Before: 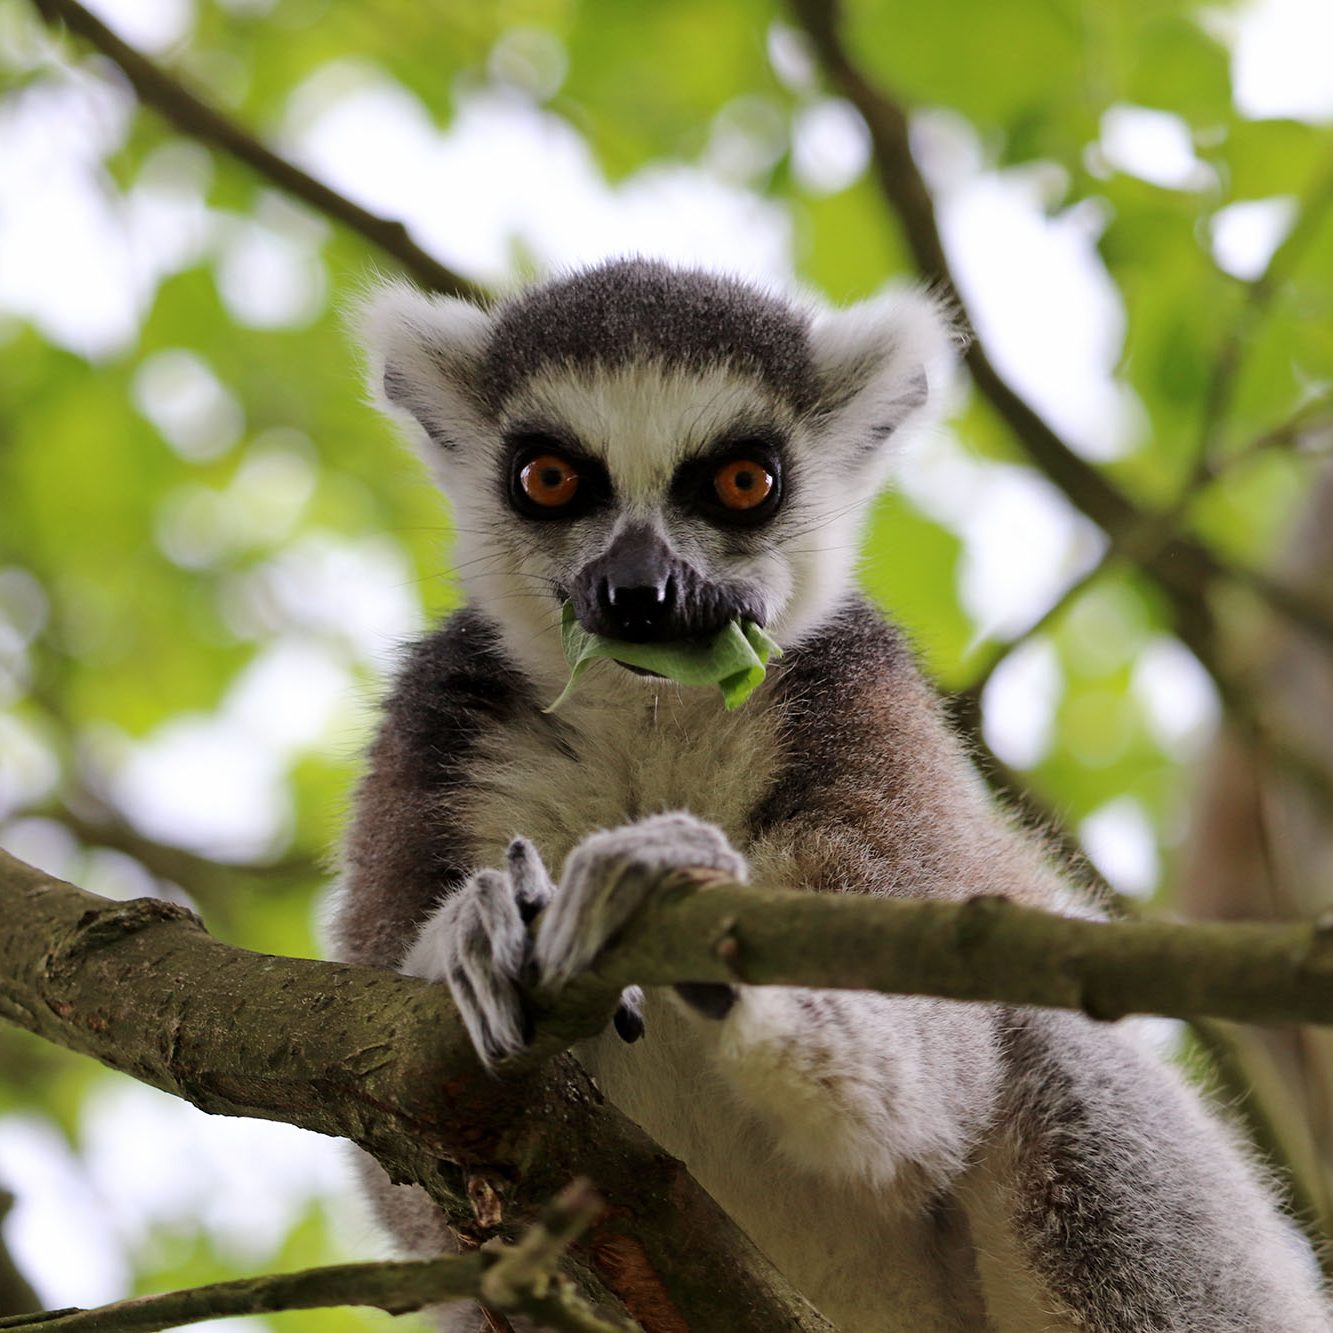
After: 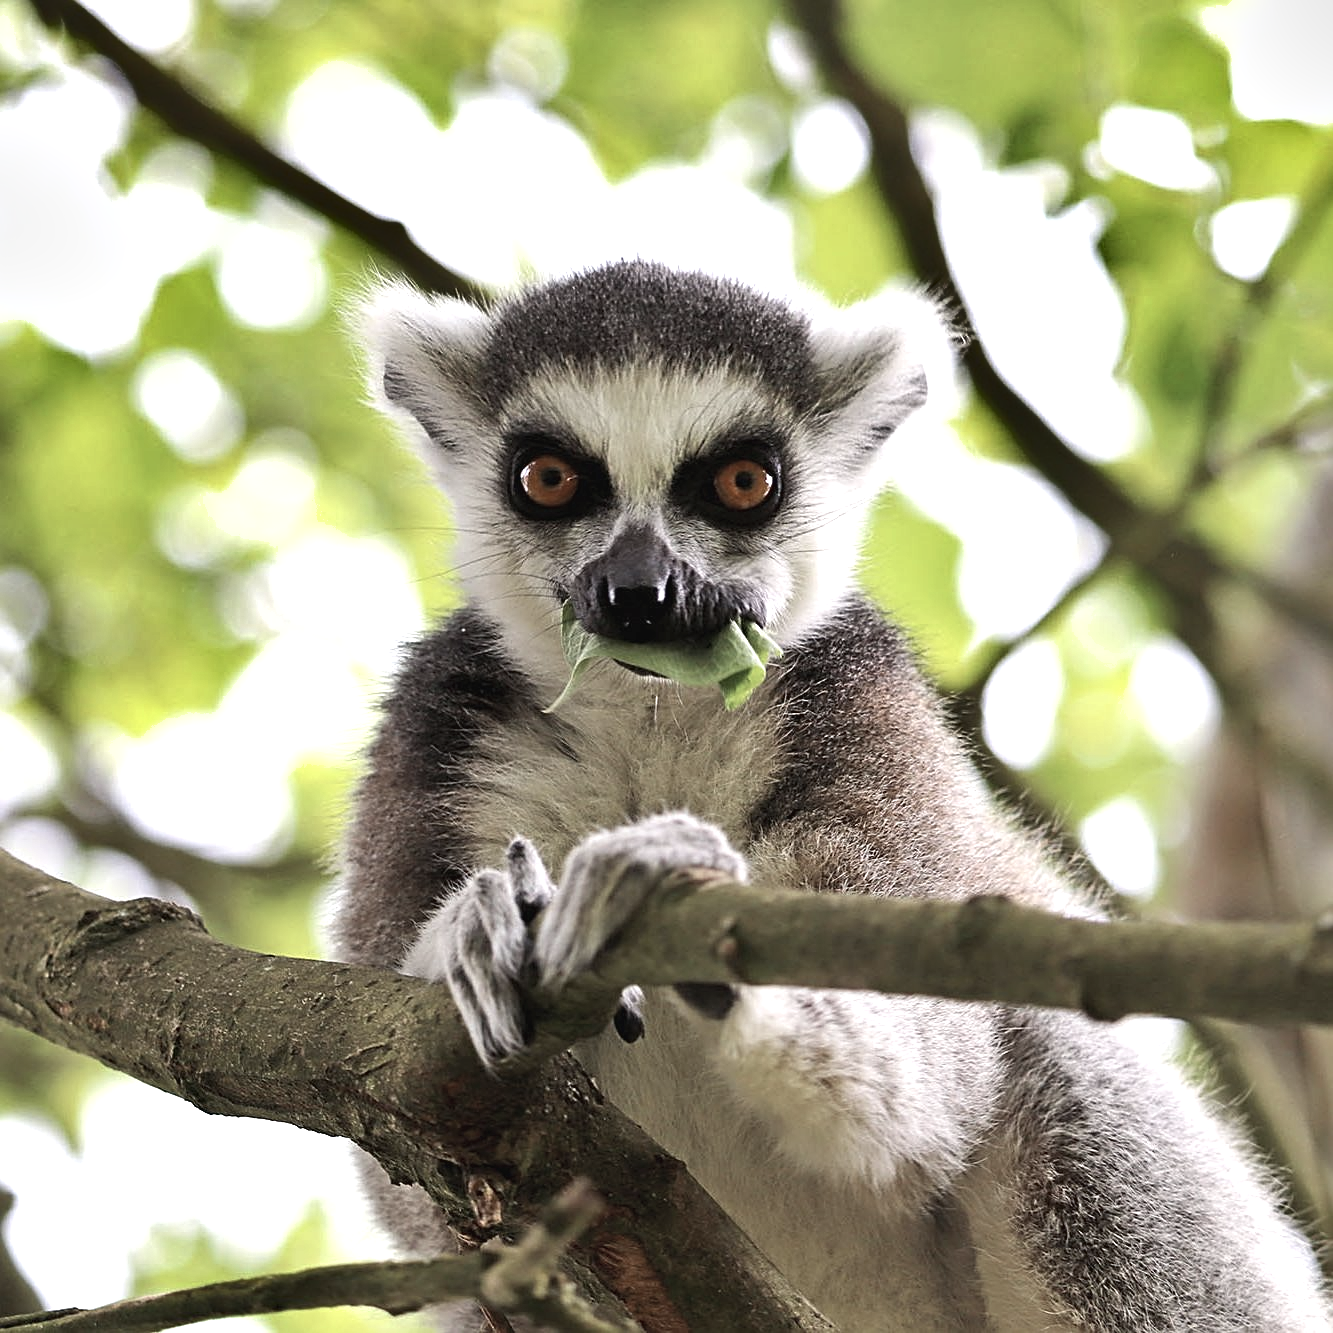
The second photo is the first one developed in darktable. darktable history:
exposure: black level correction 0, exposure 1 EV, compensate exposure bias true, compensate highlight preservation false
sharpen: on, module defaults
contrast brightness saturation: contrast -0.05, saturation -0.41
shadows and highlights: shadows 12, white point adjustment 1.2, soften with gaussian
